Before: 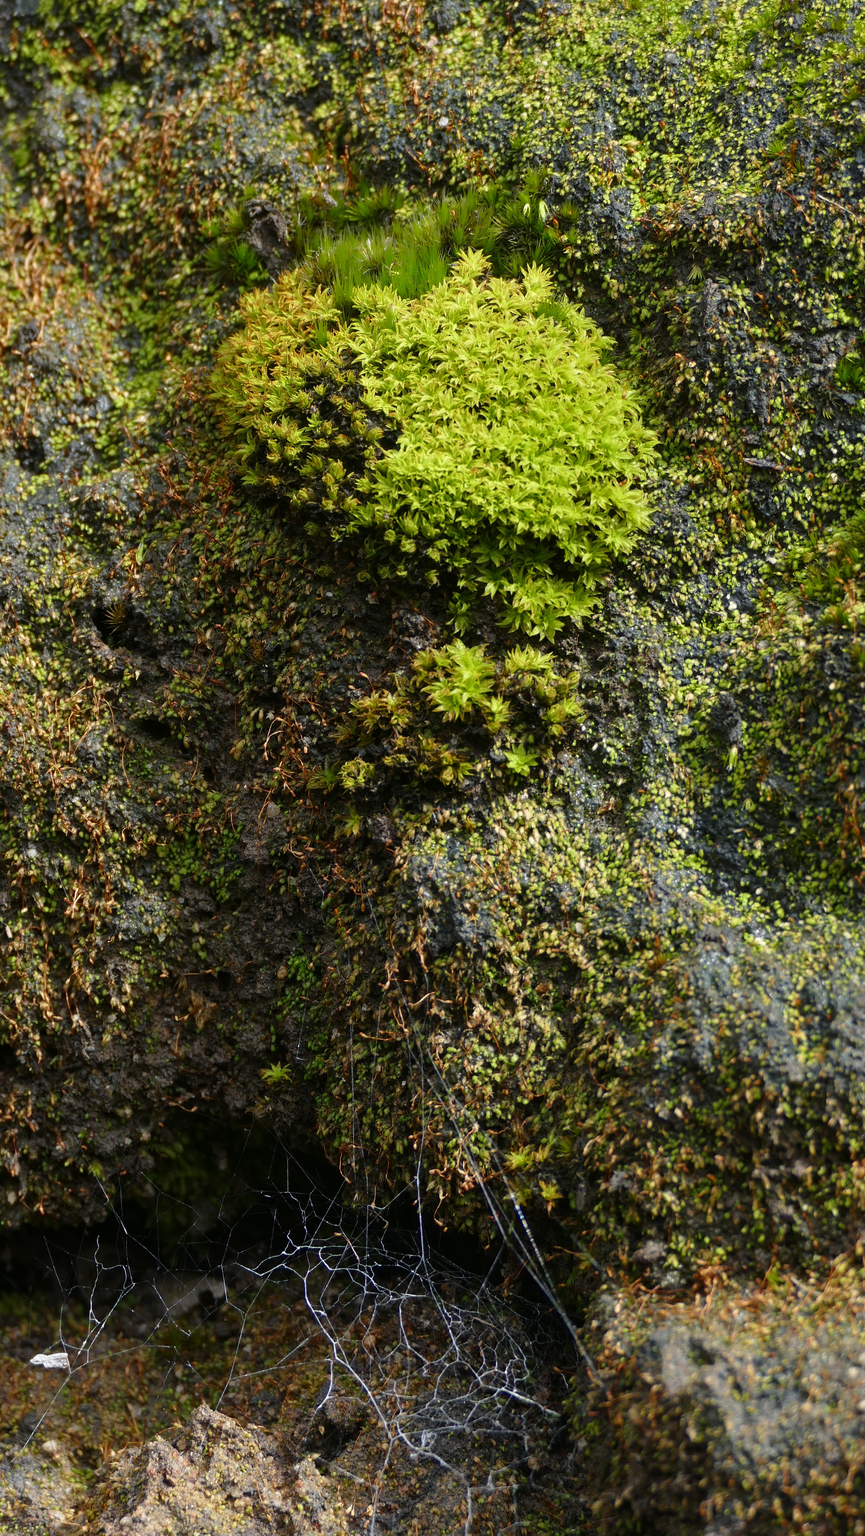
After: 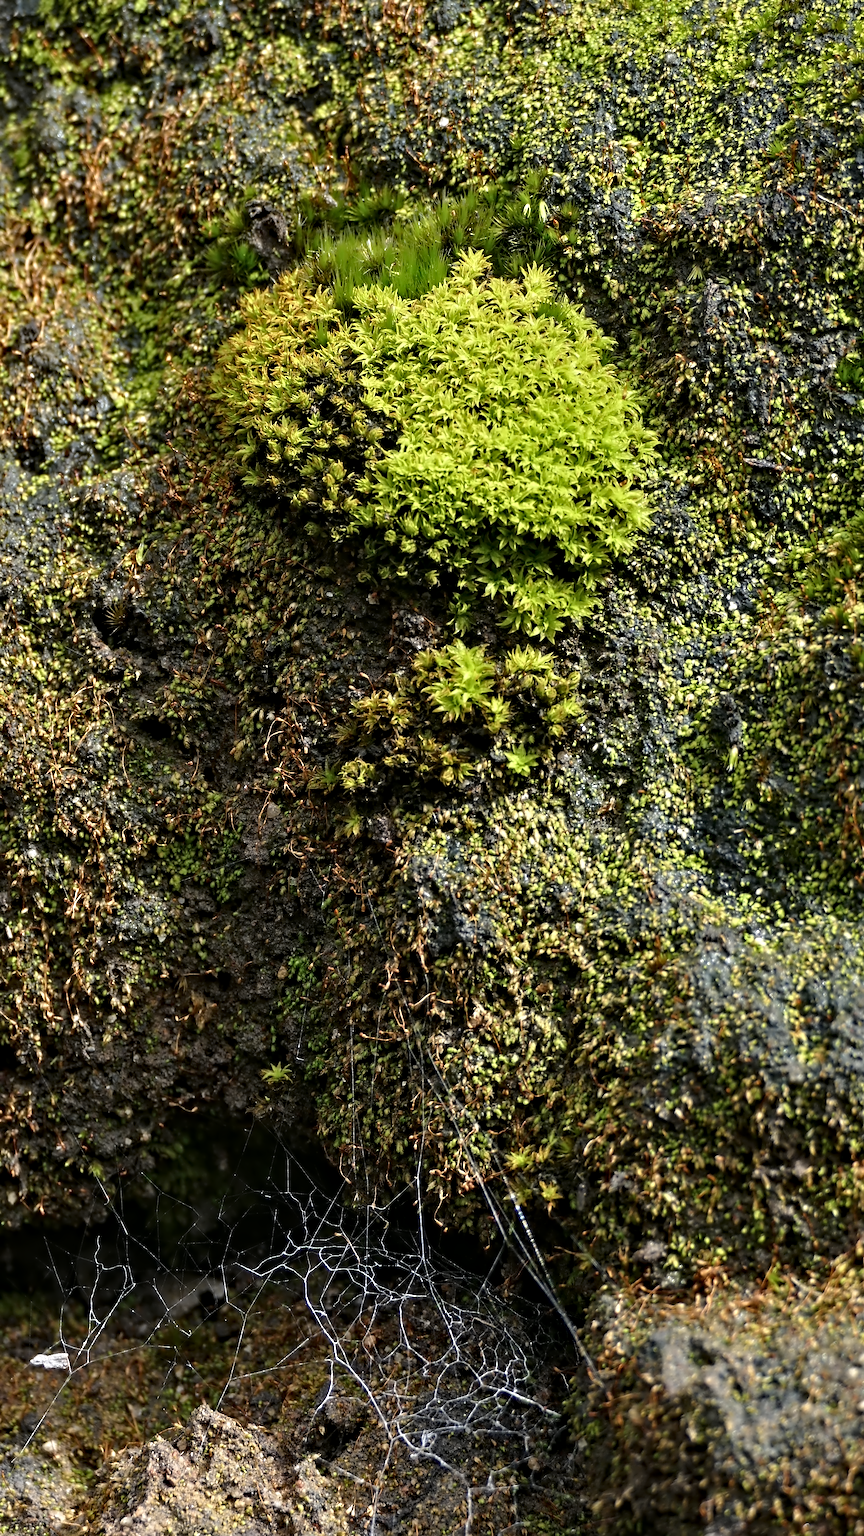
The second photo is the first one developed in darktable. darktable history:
contrast equalizer: y [[0.5, 0.542, 0.583, 0.625, 0.667, 0.708], [0.5 ×6], [0.5 ×6], [0, 0.033, 0.067, 0.1, 0.133, 0.167], [0, 0.05, 0.1, 0.15, 0.2, 0.25]]
